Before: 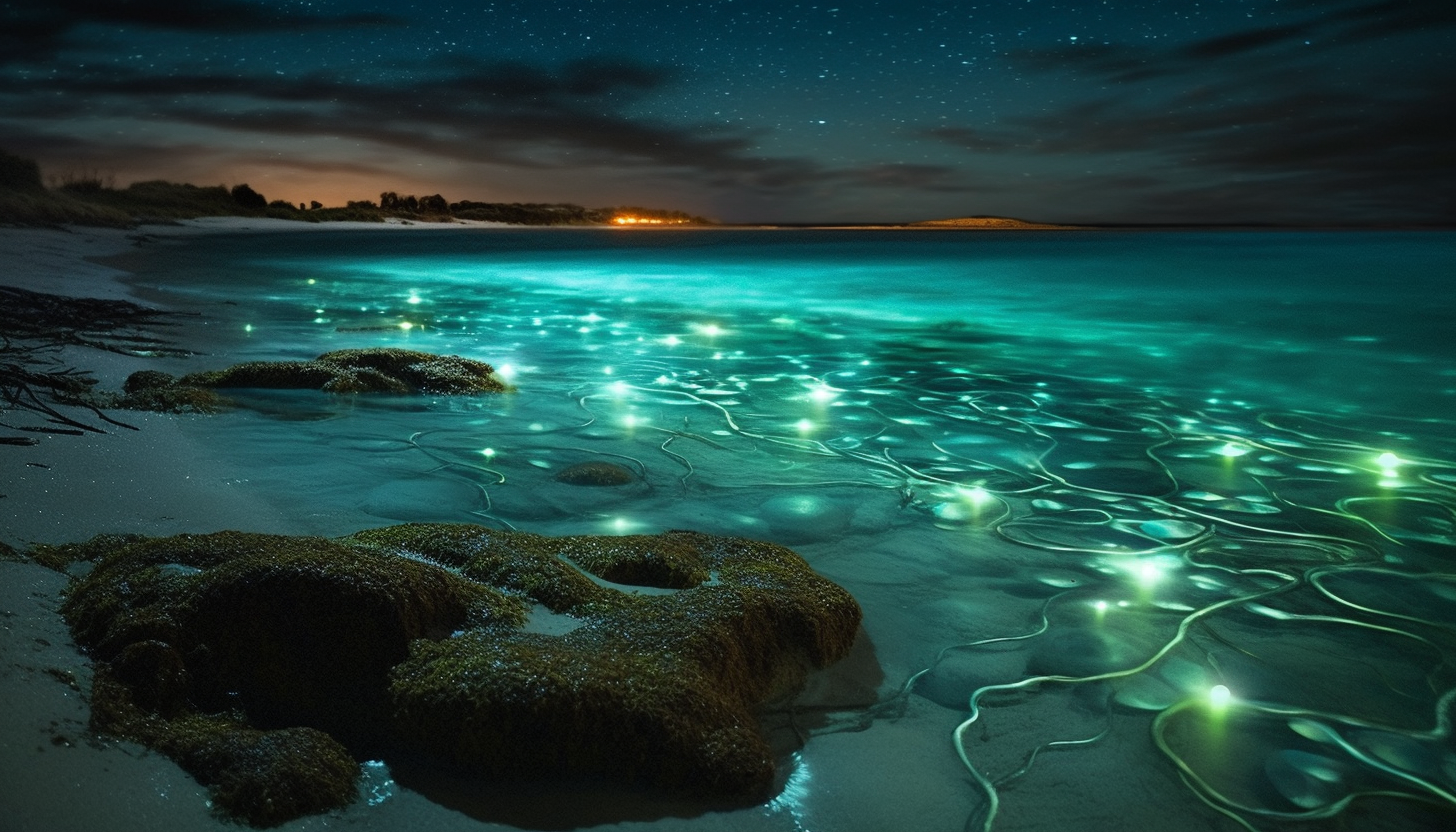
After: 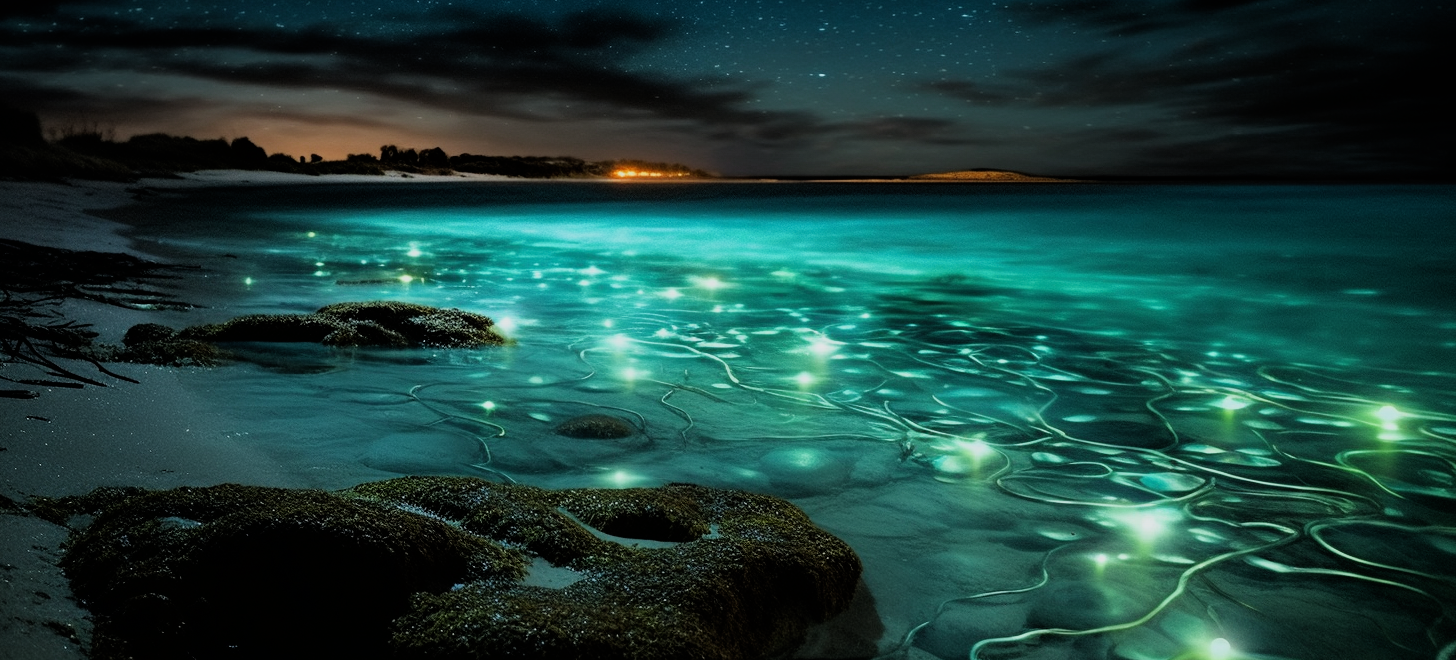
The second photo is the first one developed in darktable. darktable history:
filmic rgb: black relative exposure -8.01 EV, white relative exposure 4.06 EV, hardness 4.14, latitude 49.65%, contrast 1.1
crop and rotate: top 5.664%, bottom 14.953%
